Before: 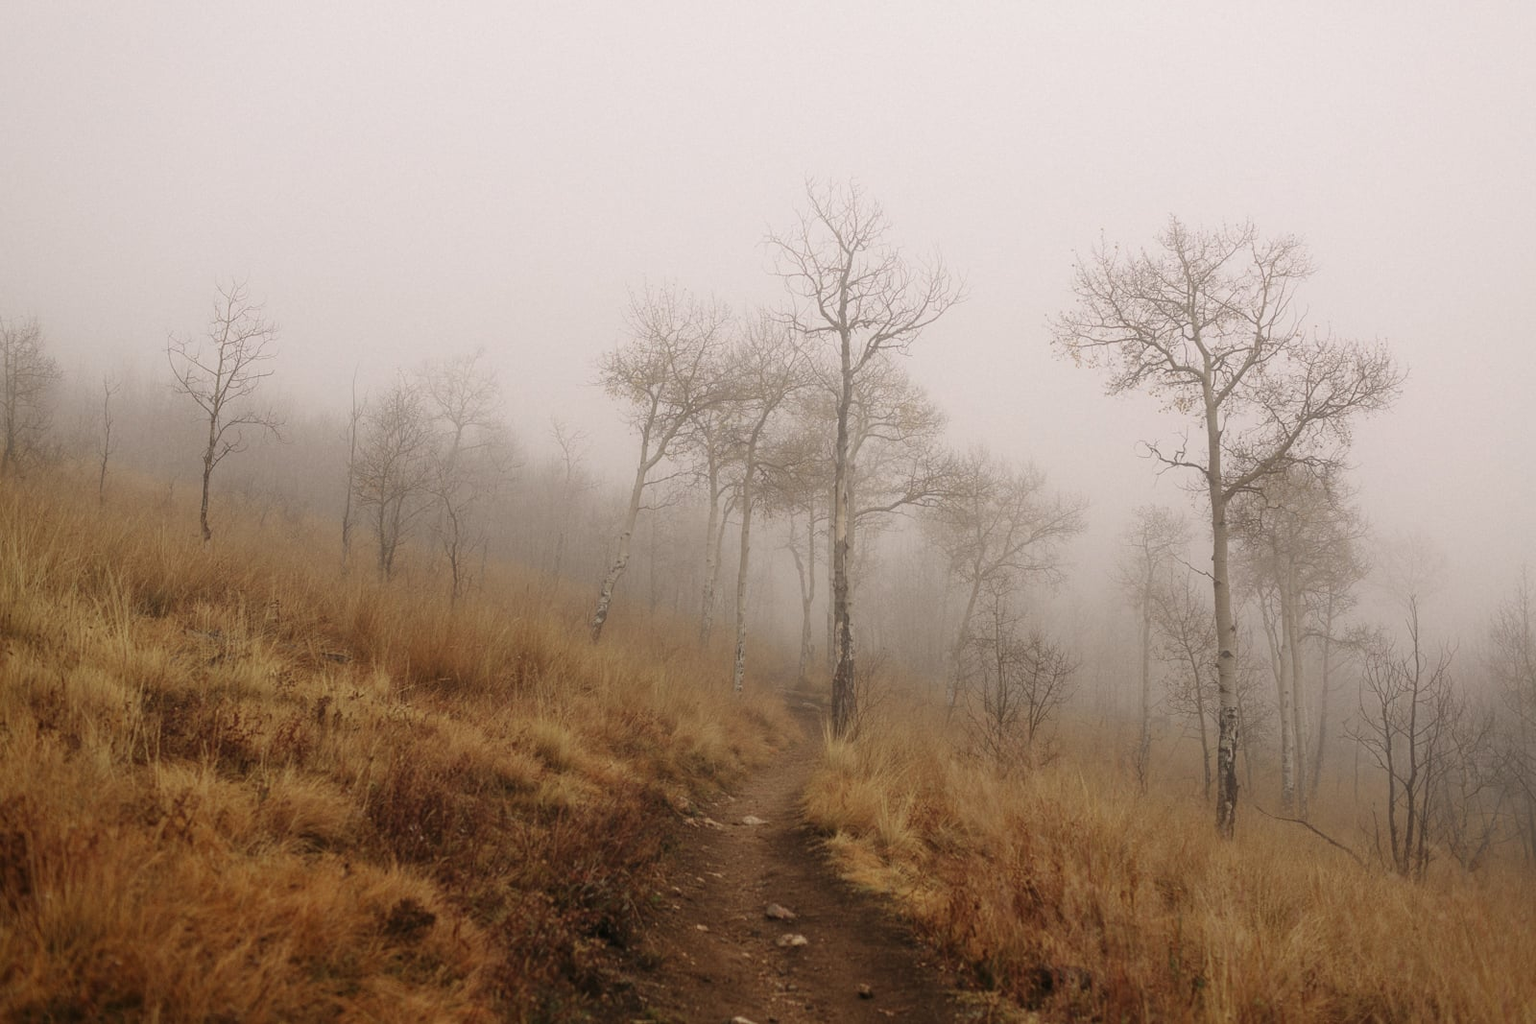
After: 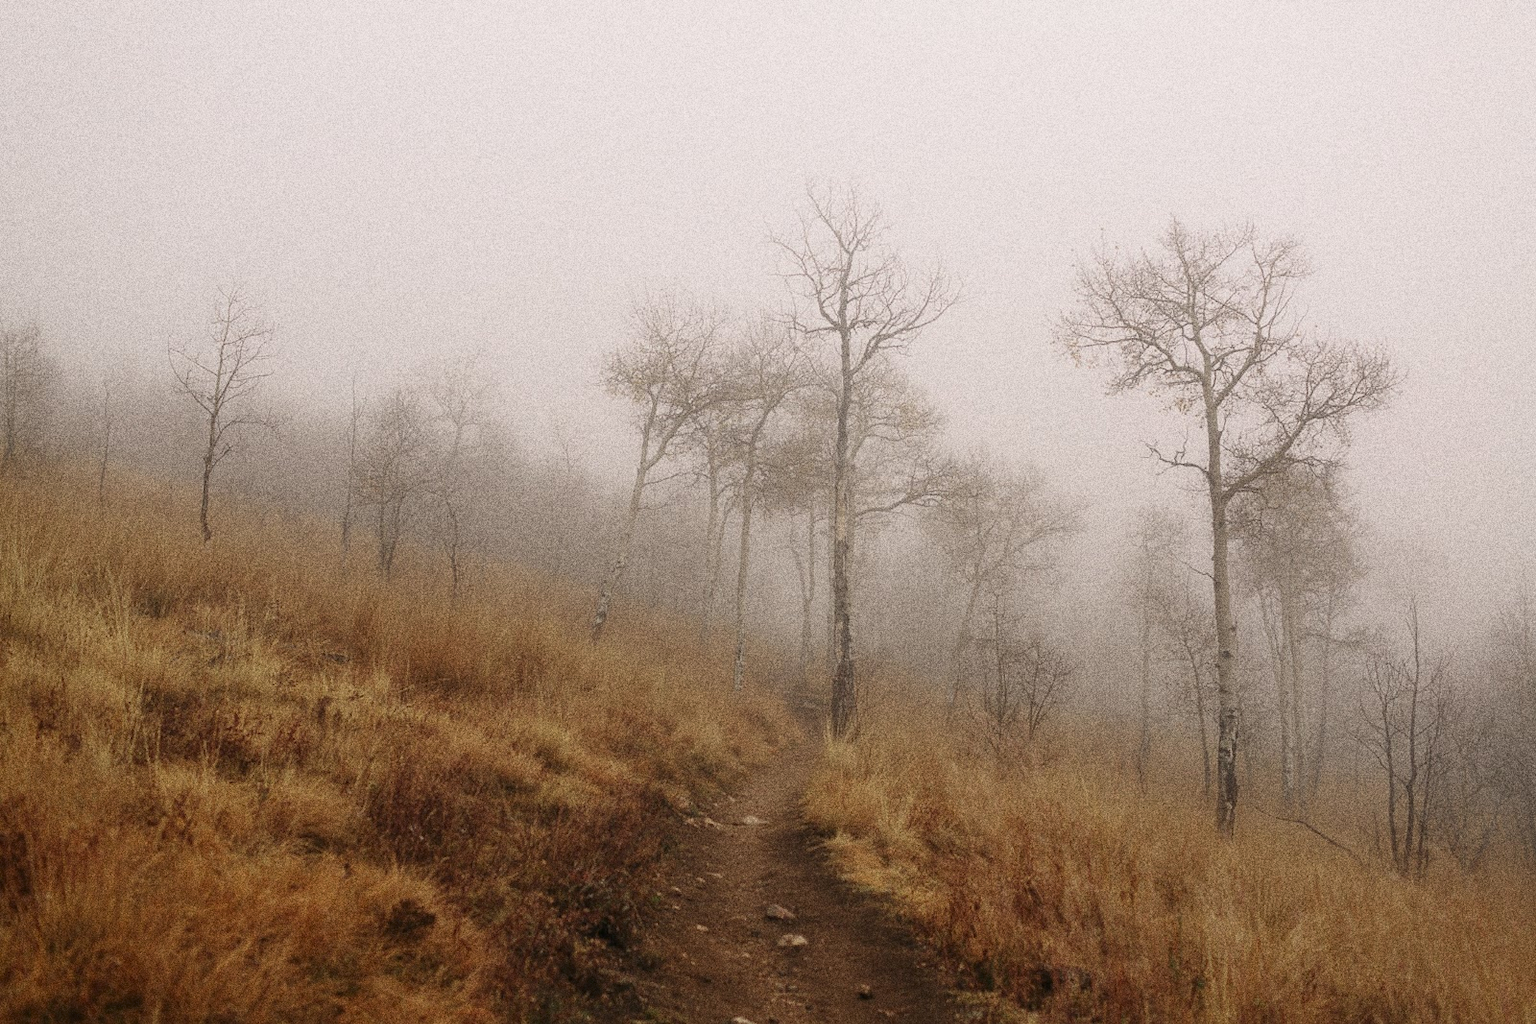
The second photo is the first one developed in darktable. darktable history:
contrast brightness saturation: contrast 0.05
grain: coarseness 10.62 ISO, strength 55.56%
